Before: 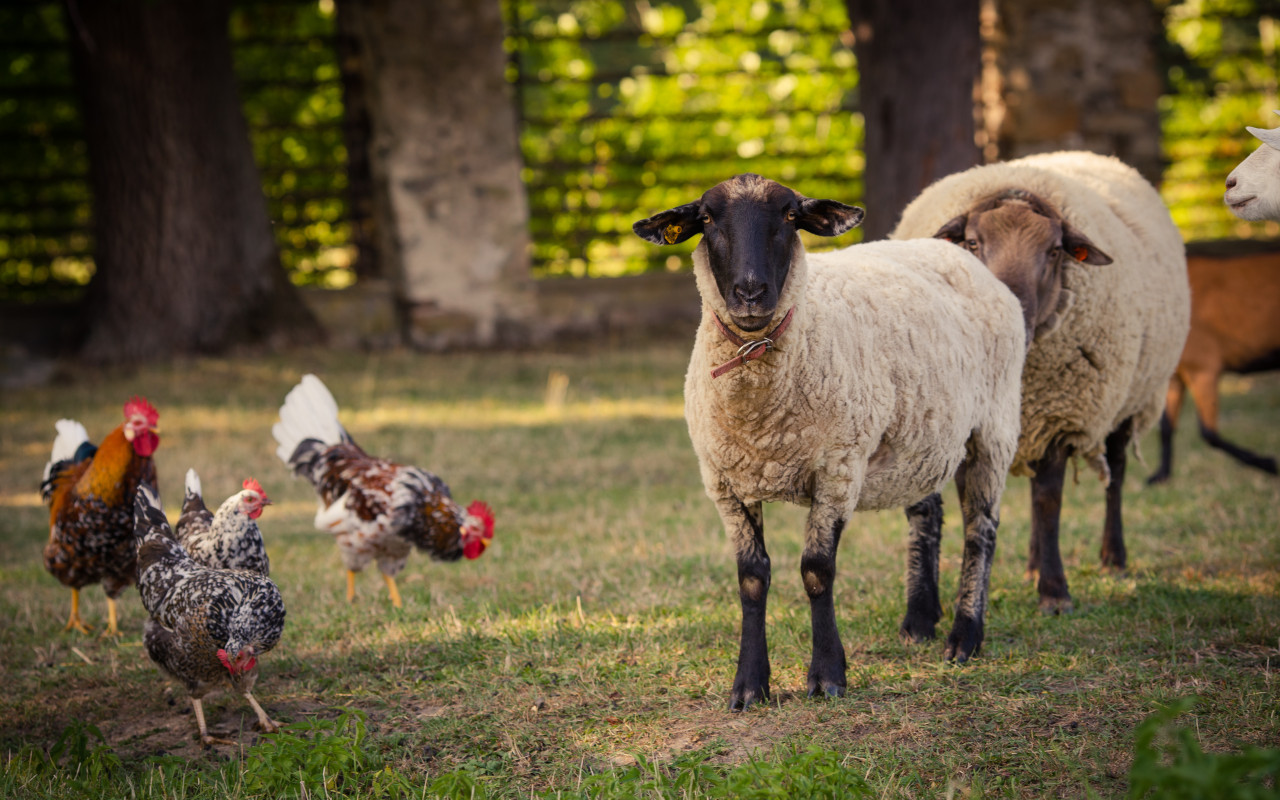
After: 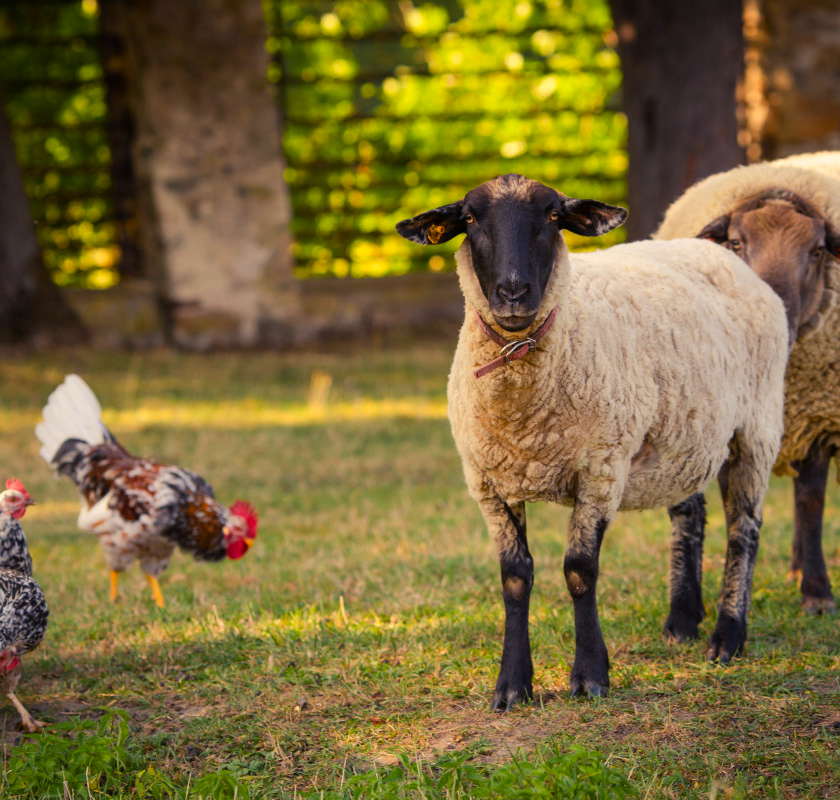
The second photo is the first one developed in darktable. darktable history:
color zones: curves: ch0 [(0.224, 0.526) (0.75, 0.5)]; ch1 [(0.055, 0.526) (0.224, 0.761) (0.377, 0.526) (0.75, 0.5)]
crop and rotate: left 18.575%, right 15.725%
